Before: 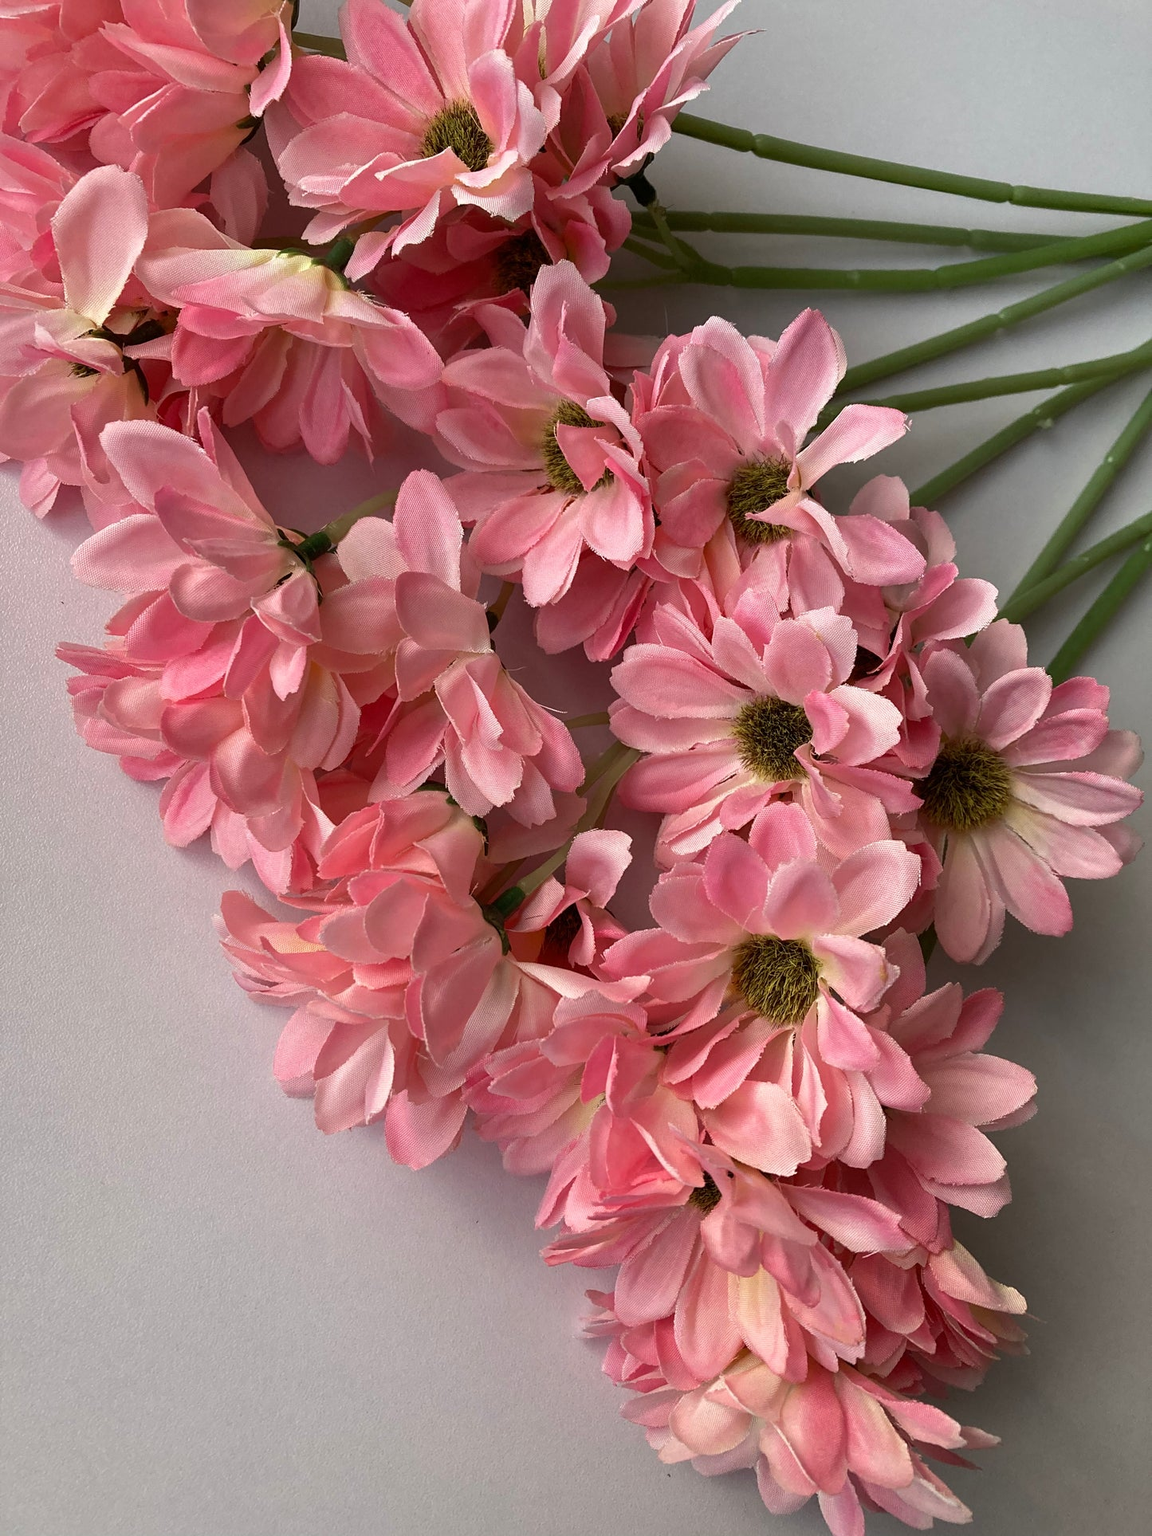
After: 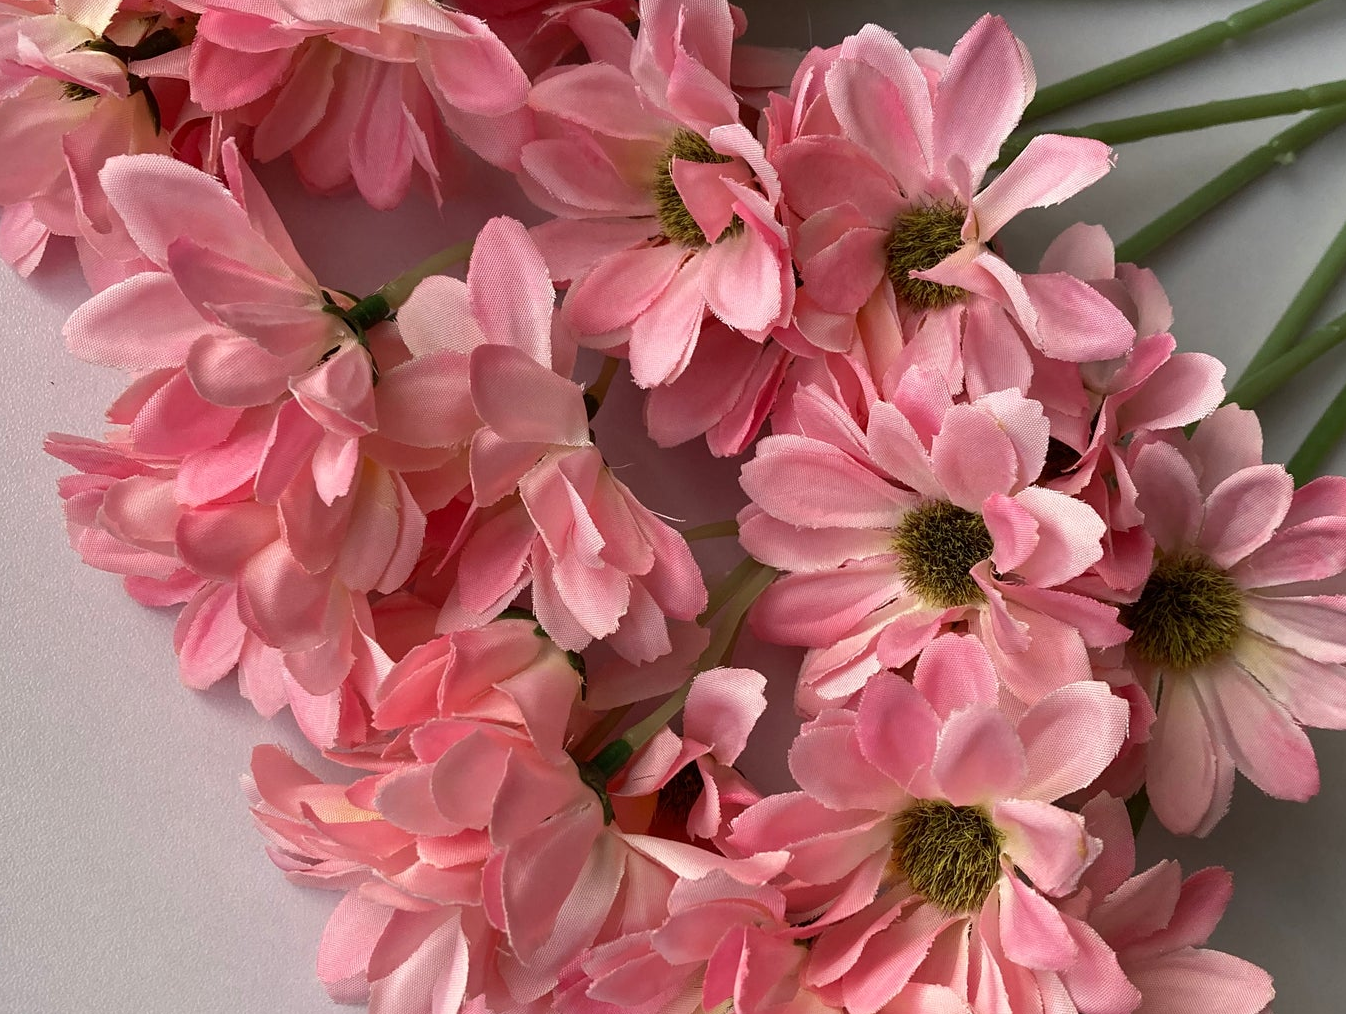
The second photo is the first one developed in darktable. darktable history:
crop: left 1.833%, top 19.379%, right 5.009%, bottom 27.96%
